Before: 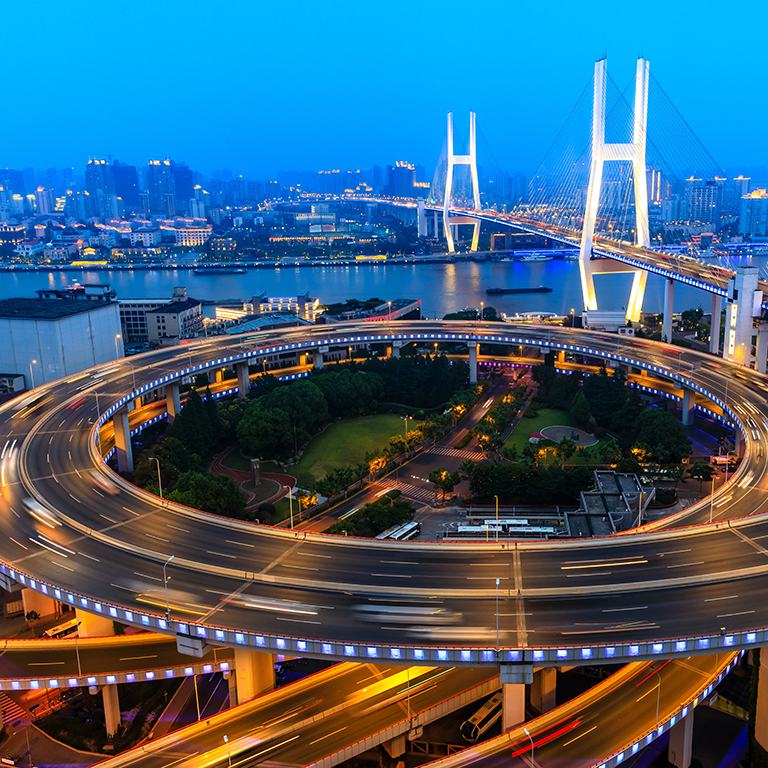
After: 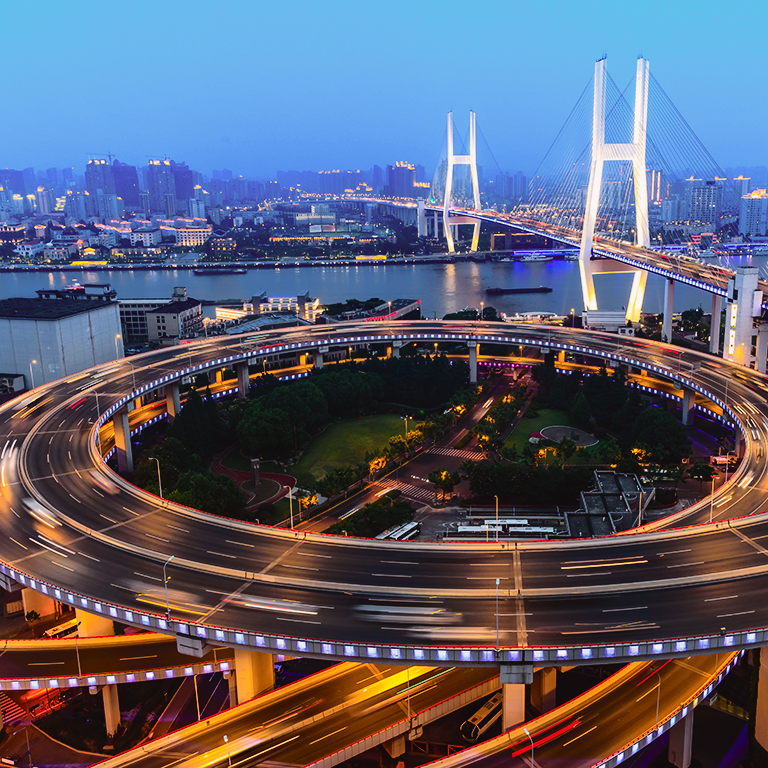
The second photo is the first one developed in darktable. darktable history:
tone curve: curves: ch0 [(0, 0.032) (0.094, 0.08) (0.265, 0.208) (0.41, 0.417) (0.498, 0.496) (0.638, 0.673) (0.845, 0.828) (0.994, 0.964)]; ch1 [(0, 0) (0.161, 0.092) (0.37, 0.302) (0.417, 0.434) (0.492, 0.502) (0.576, 0.589) (0.644, 0.638) (0.725, 0.765) (1, 1)]; ch2 [(0, 0) (0.352, 0.403) (0.45, 0.469) (0.521, 0.515) (0.55, 0.528) (0.589, 0.576) (1, 1)], color space Lab, independent channels, preserve colors none
